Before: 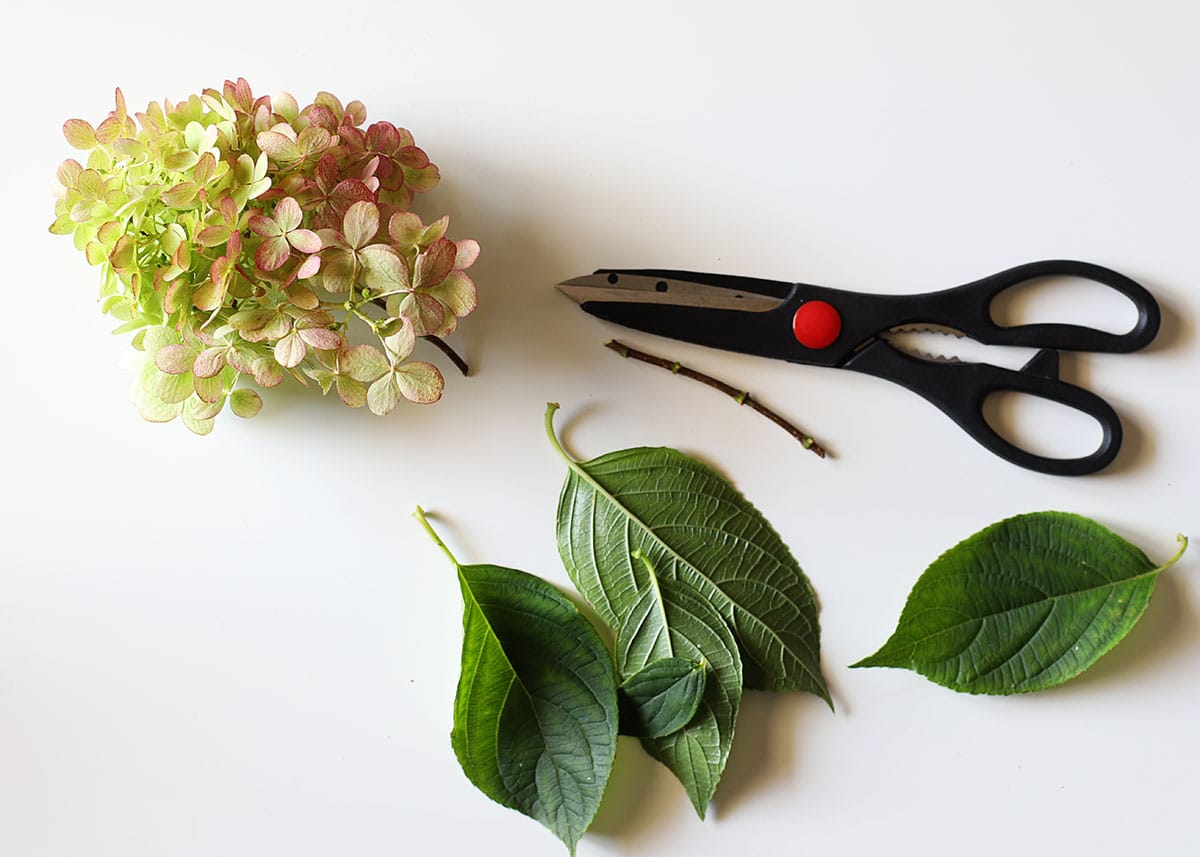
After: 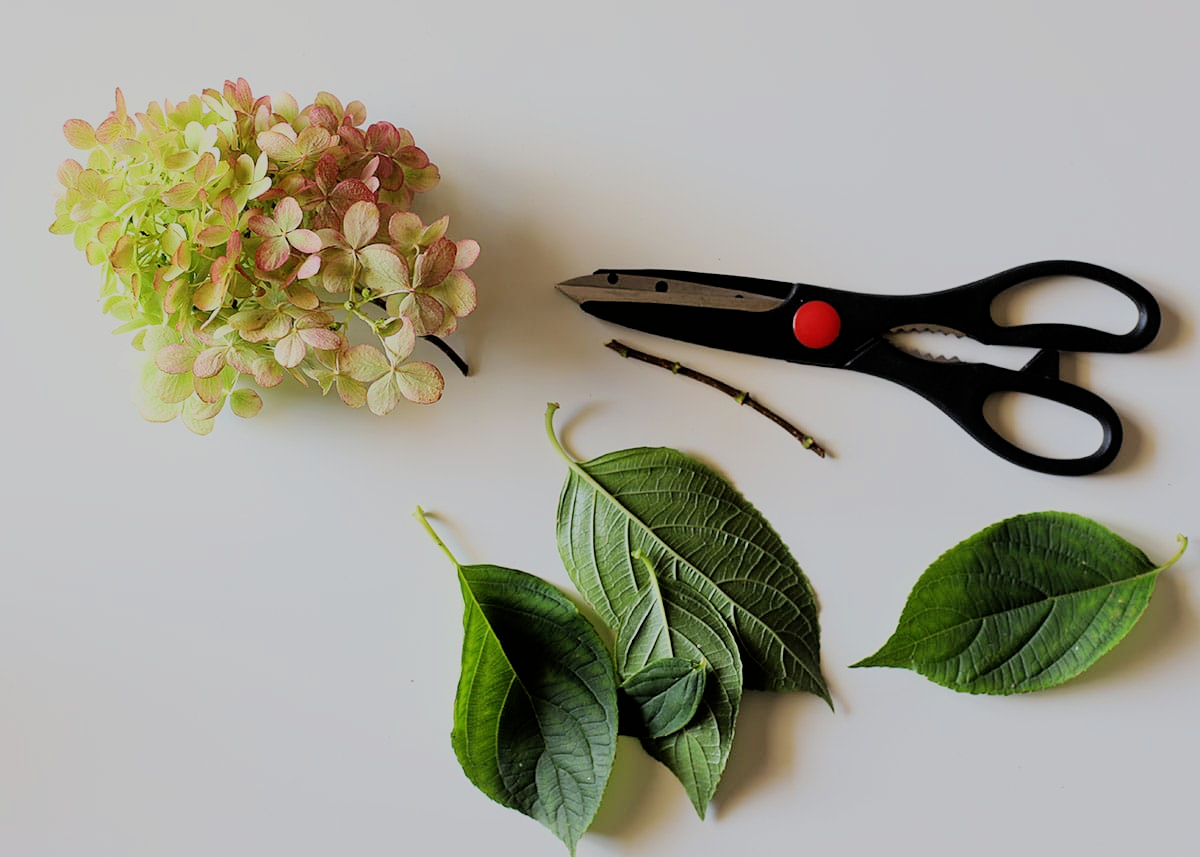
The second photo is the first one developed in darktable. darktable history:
filmic rgb: black relative exposure -6.15 EV, white relative exposure 6.96 EV, hardness 2.23, color science v6 (2022)
